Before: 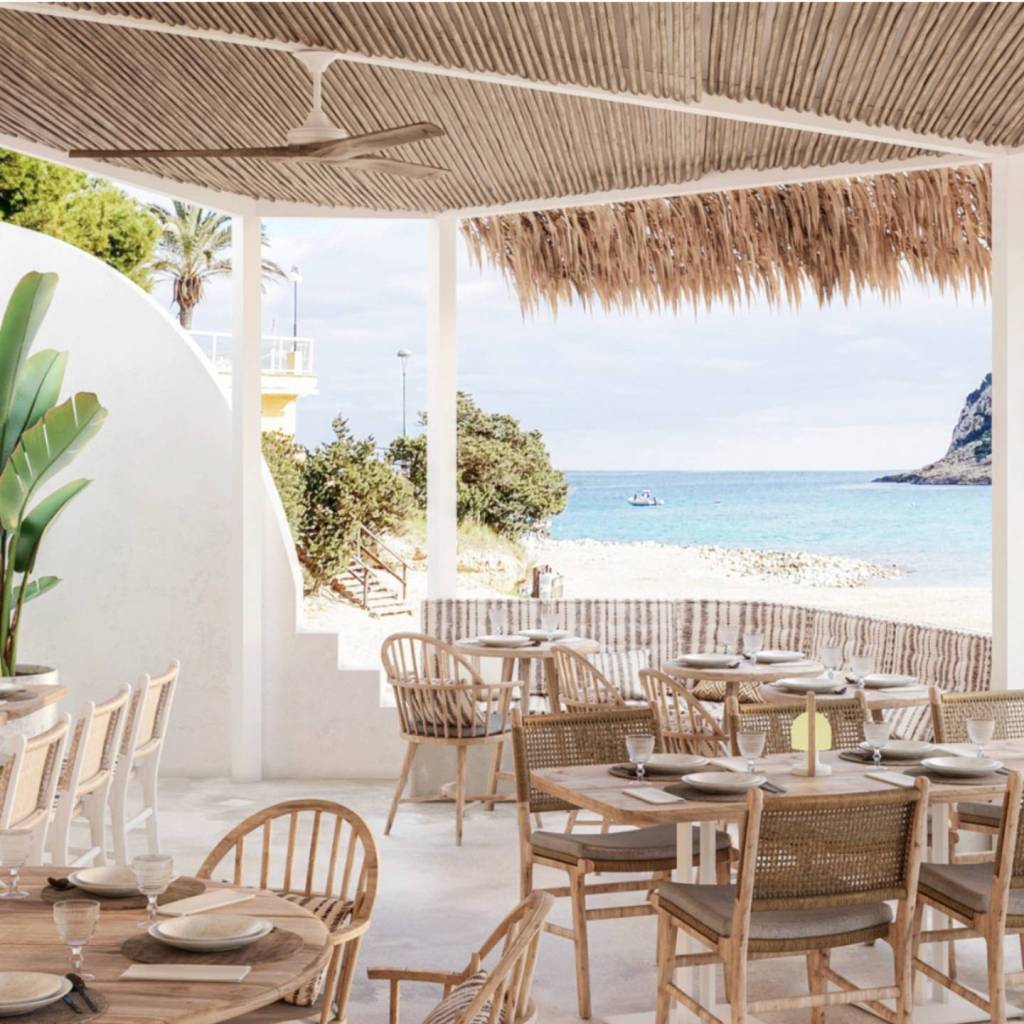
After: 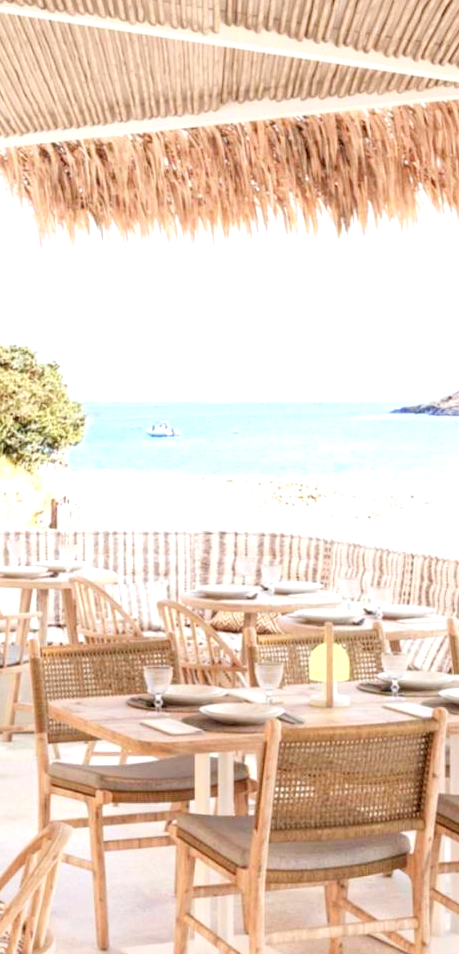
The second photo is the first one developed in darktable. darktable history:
crop: left 47.165%, top 6.804%, right 7.934%
levels: levels [0.036, 0.364, 0.827]
